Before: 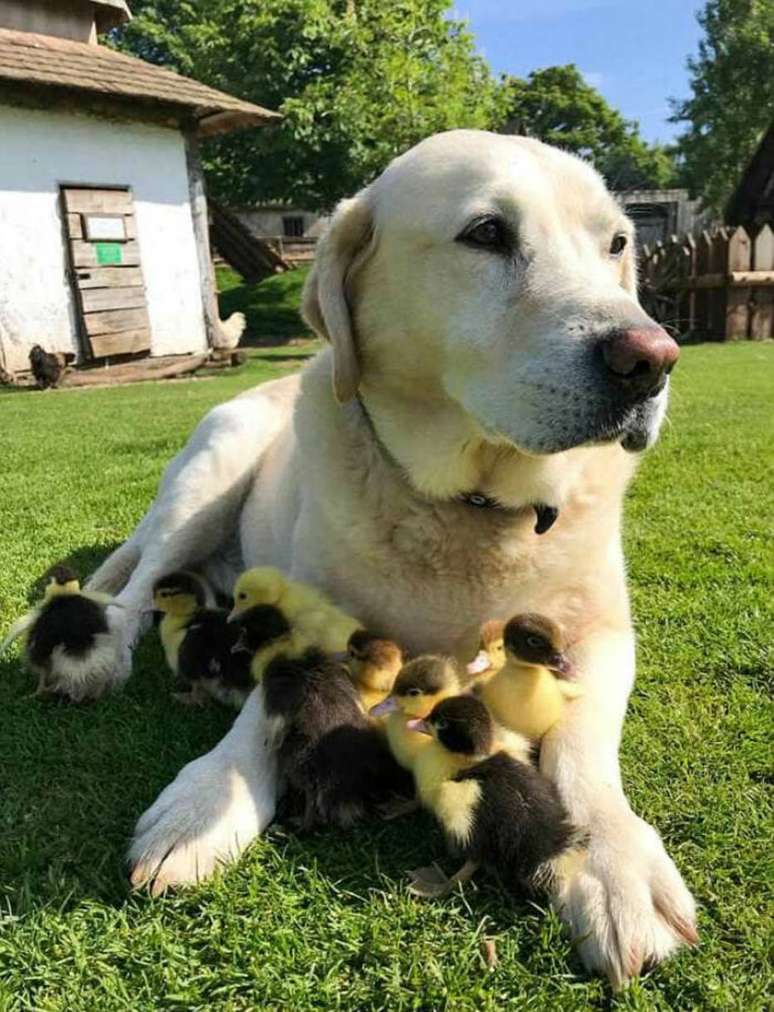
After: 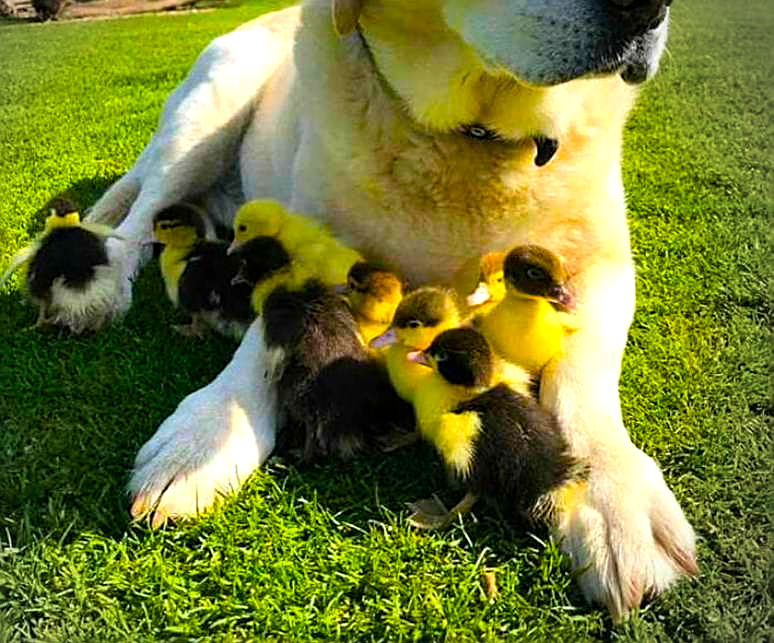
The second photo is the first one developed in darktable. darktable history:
color balance rgb: perceptual saturation grading › global saturation 25.042%, global vibrance 59.267%
sharpen: on, module defaults
crop and rotate: top 36.458%
base curve: preserve colors none
shadows and highlights: low approximation 0.01, soften with gaussian
tone equalizer: -8 EV -0.441 EV, -7 EV -0.358 EV, -6 EV -0.311 EV, -5 EV -0.184 EV, -3 EV 0.218 EV, -2 EV 0.352 EV, -1 EV 0.379 EV, +0 EV 0.432 EV
vignetting: center (-0.122, -0.008)
